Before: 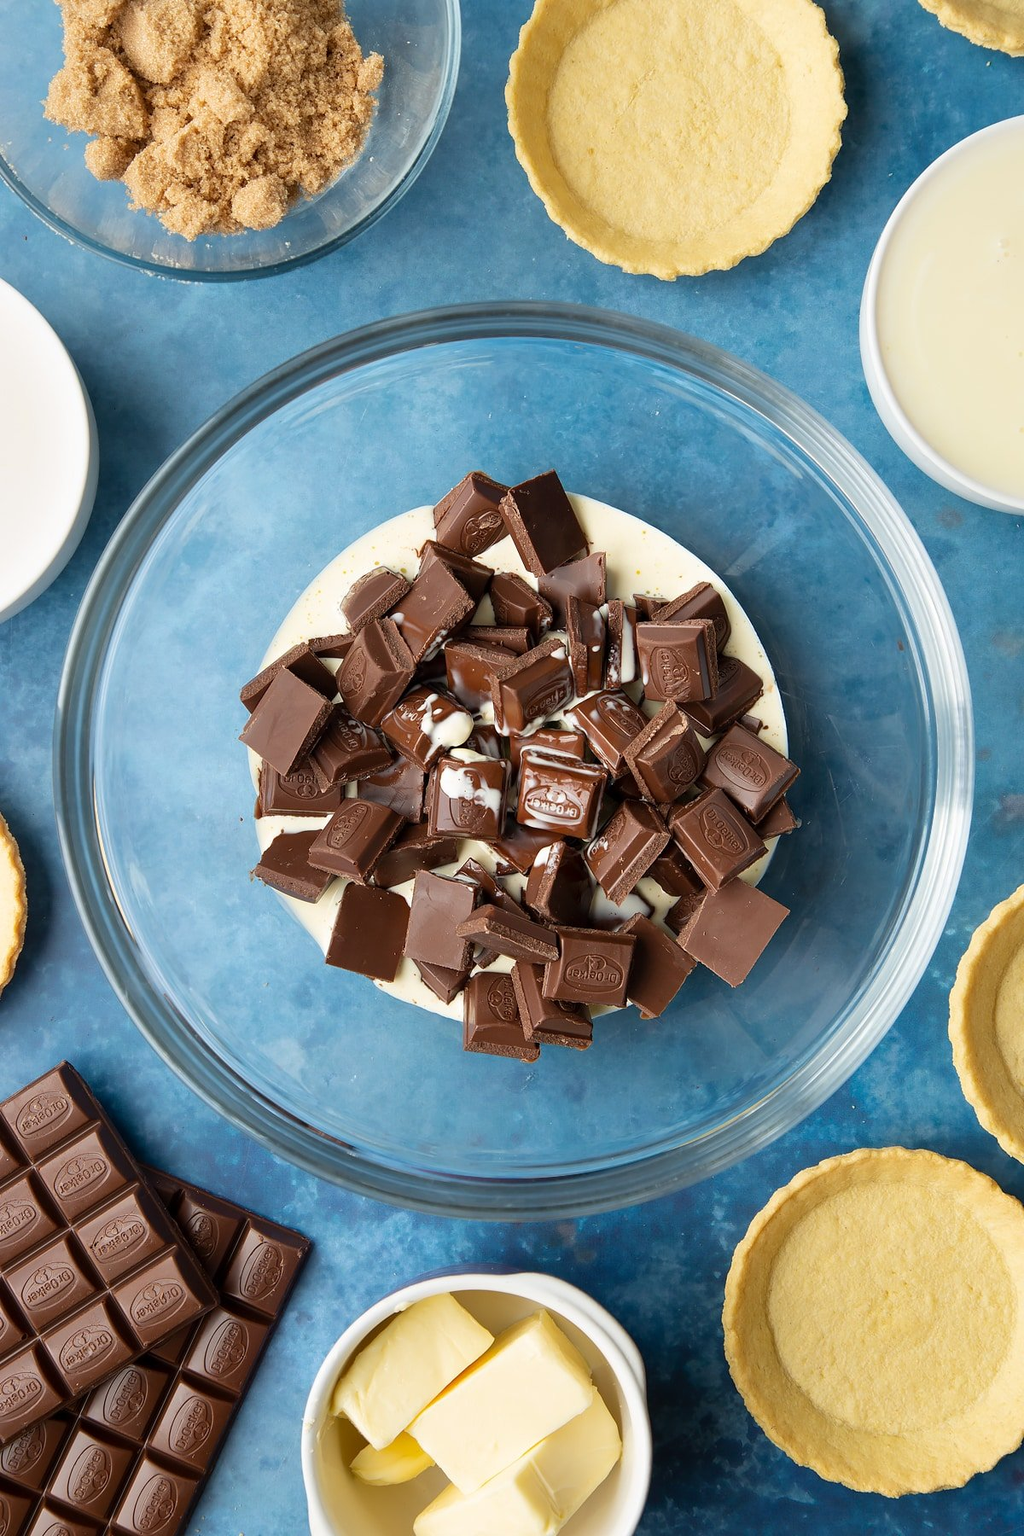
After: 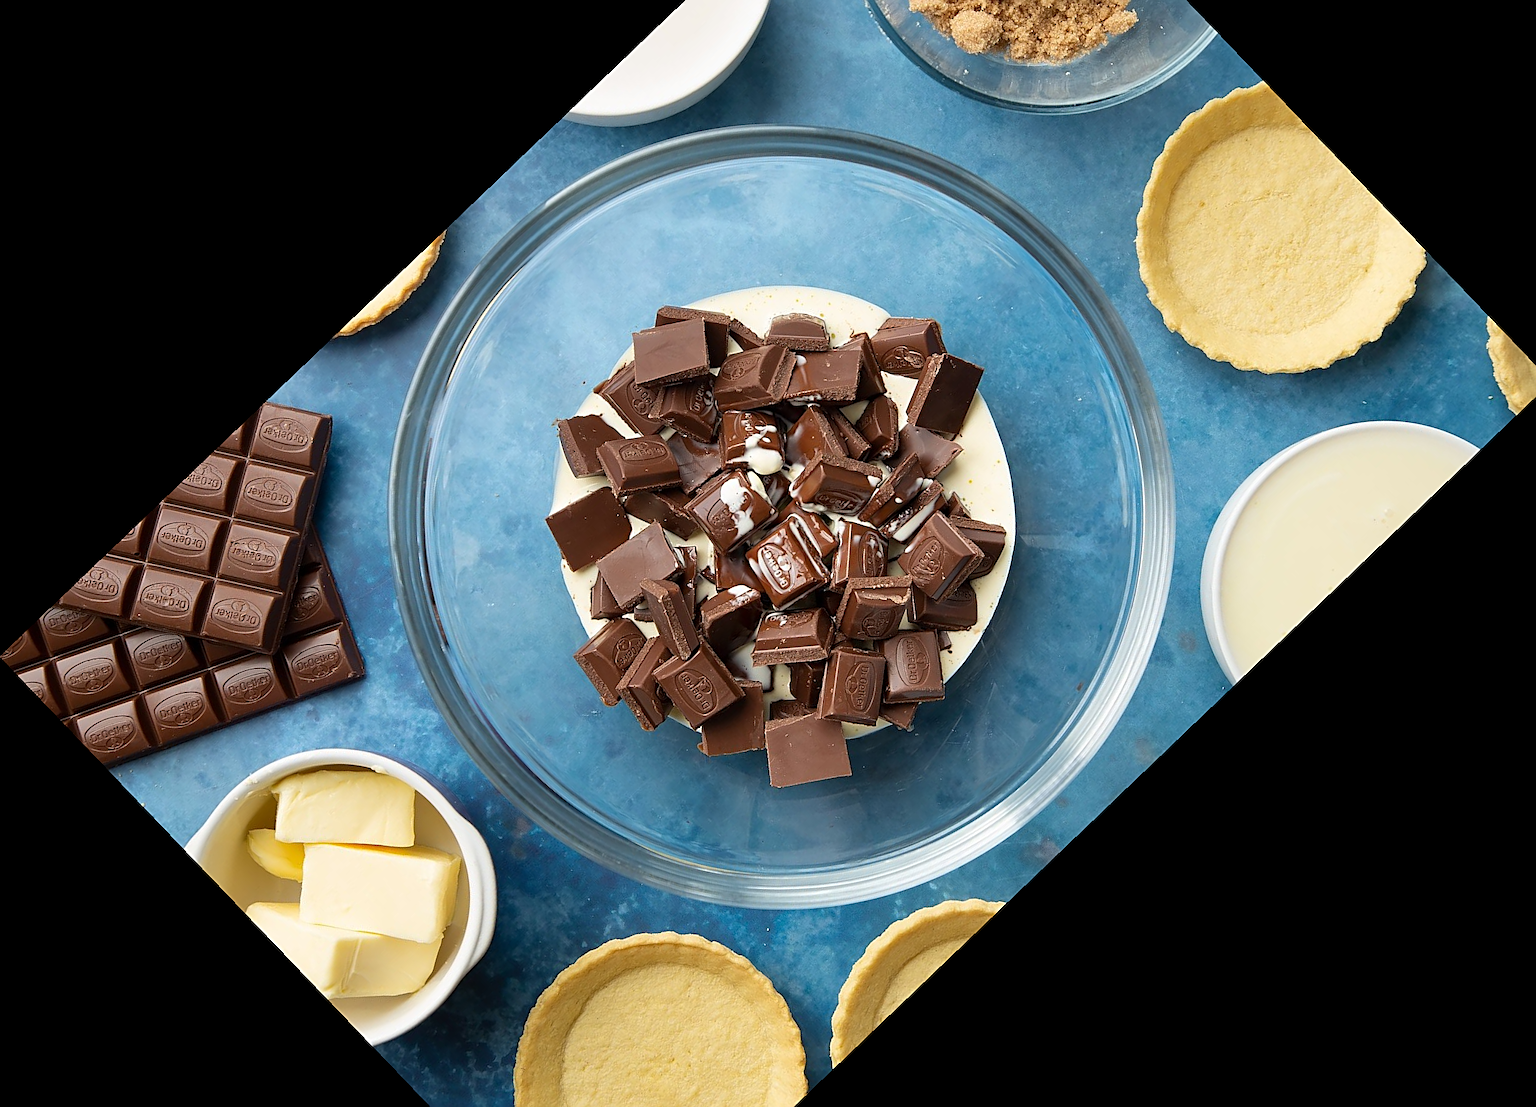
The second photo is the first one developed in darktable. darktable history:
crop and rotate: angle -46.26°, top 16.234%, right 0.912%, bottom 11.704%
sharpen: on, module defaults
